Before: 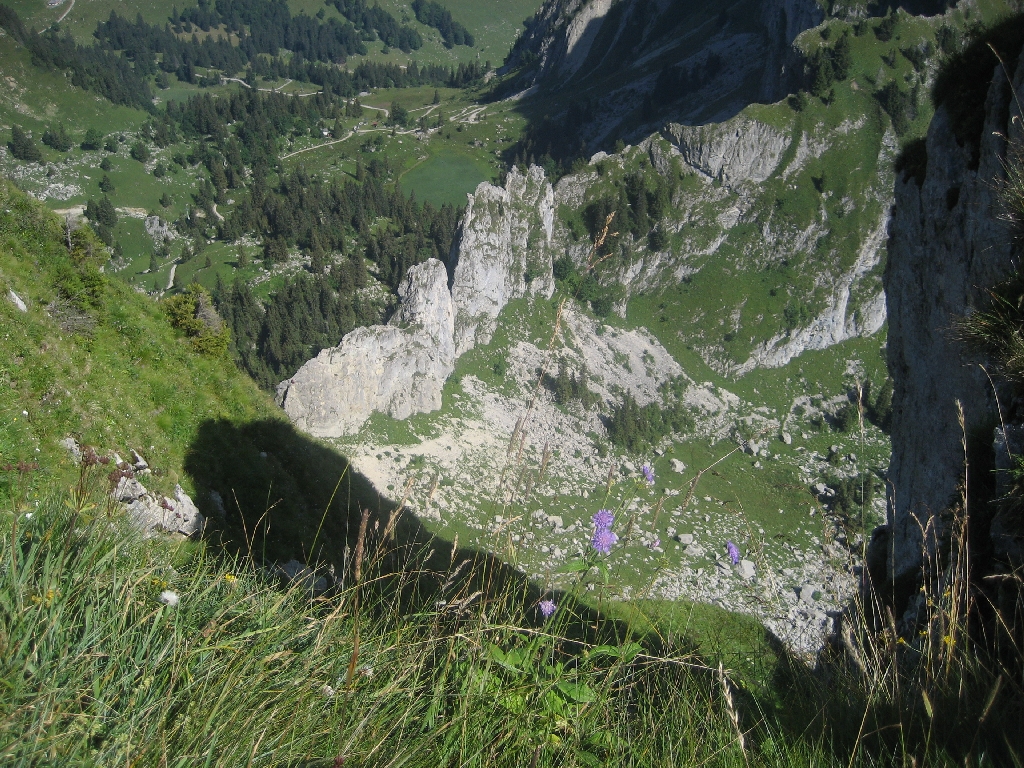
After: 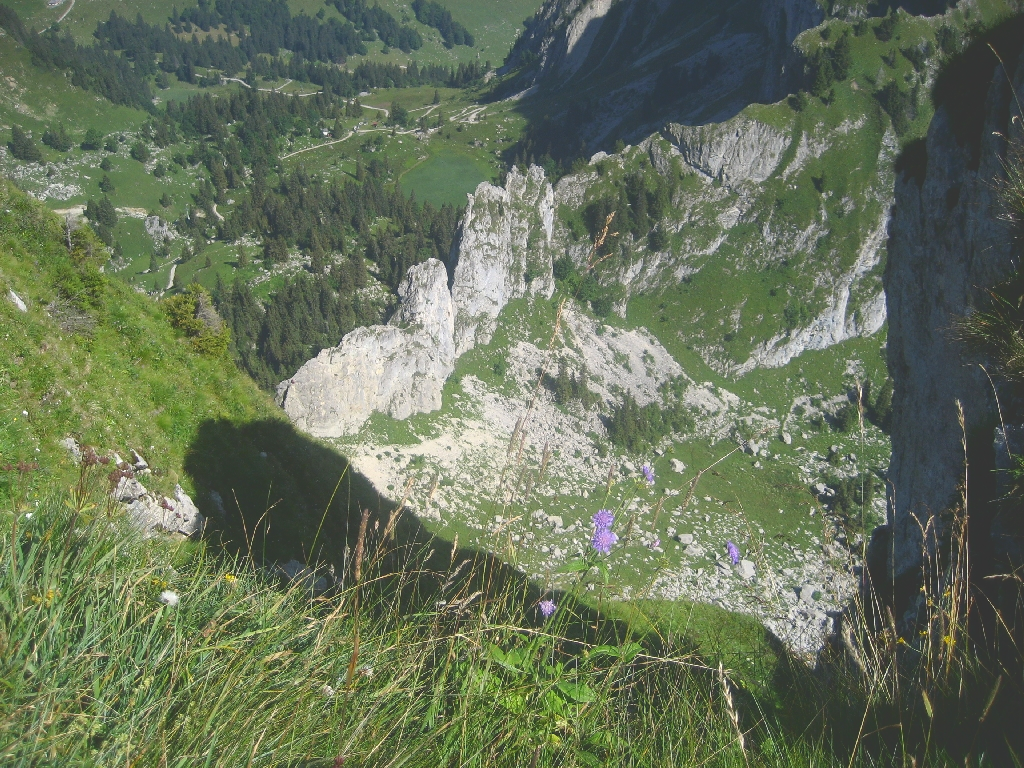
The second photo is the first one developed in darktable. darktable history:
tone curve: curves: ch0 [(0, 0.211) (0.15, 0.25) (1, 0.953)], color space Lab, independent channels, preserve colors none
exposure: exposure 0.376 EV, compensate highlight preservation false
